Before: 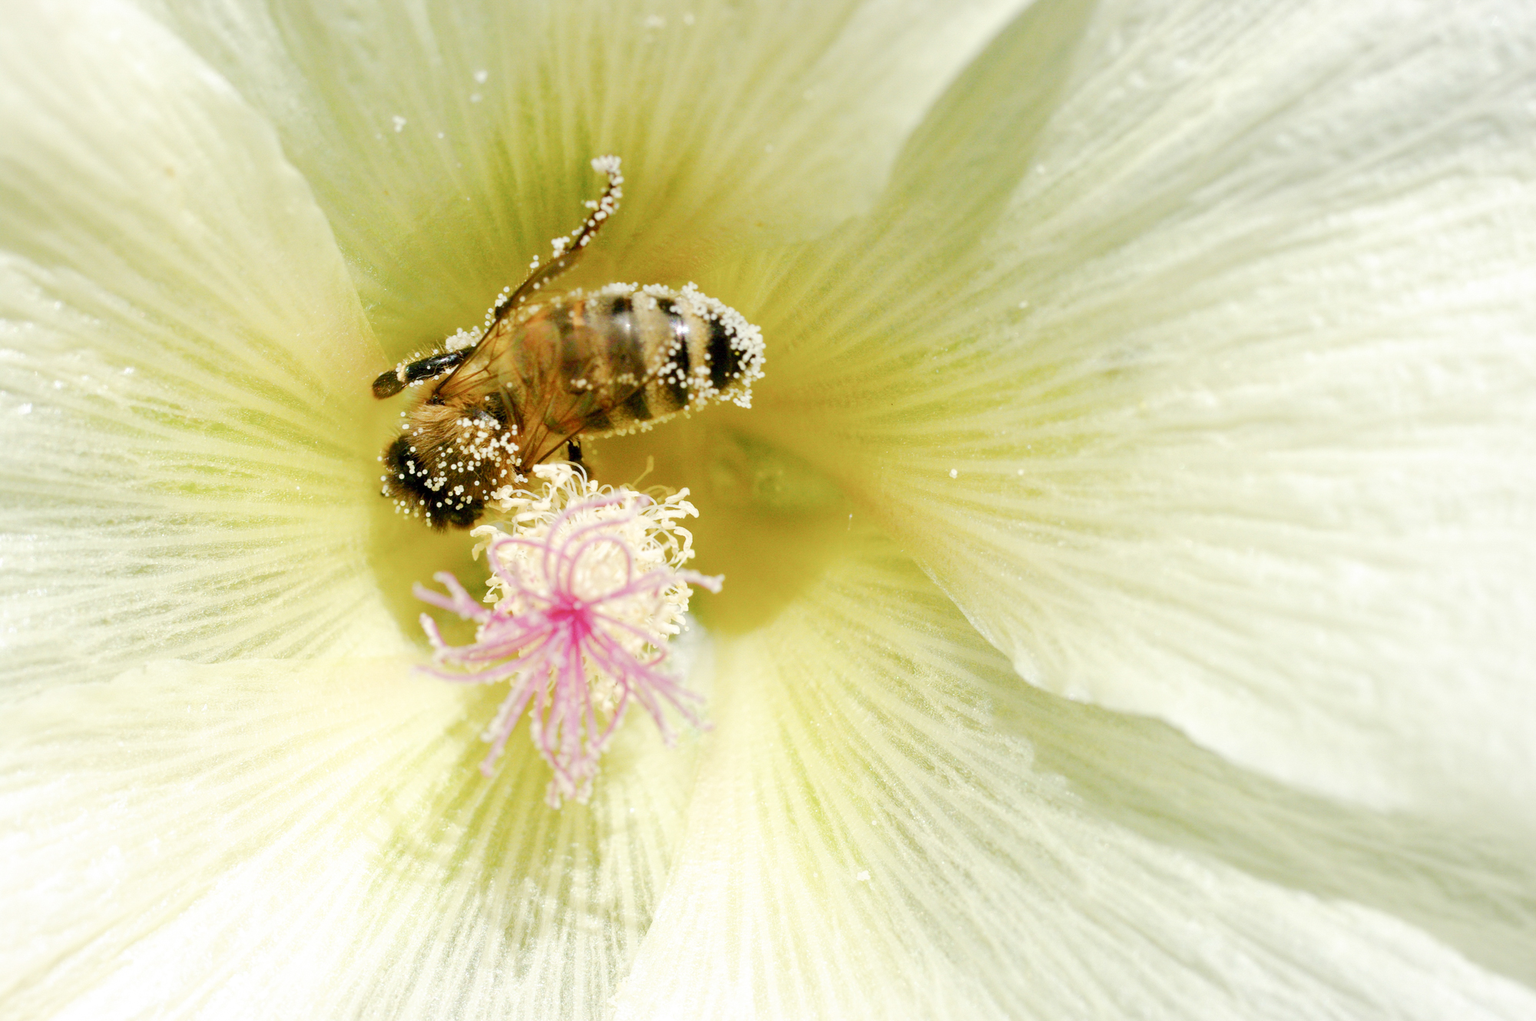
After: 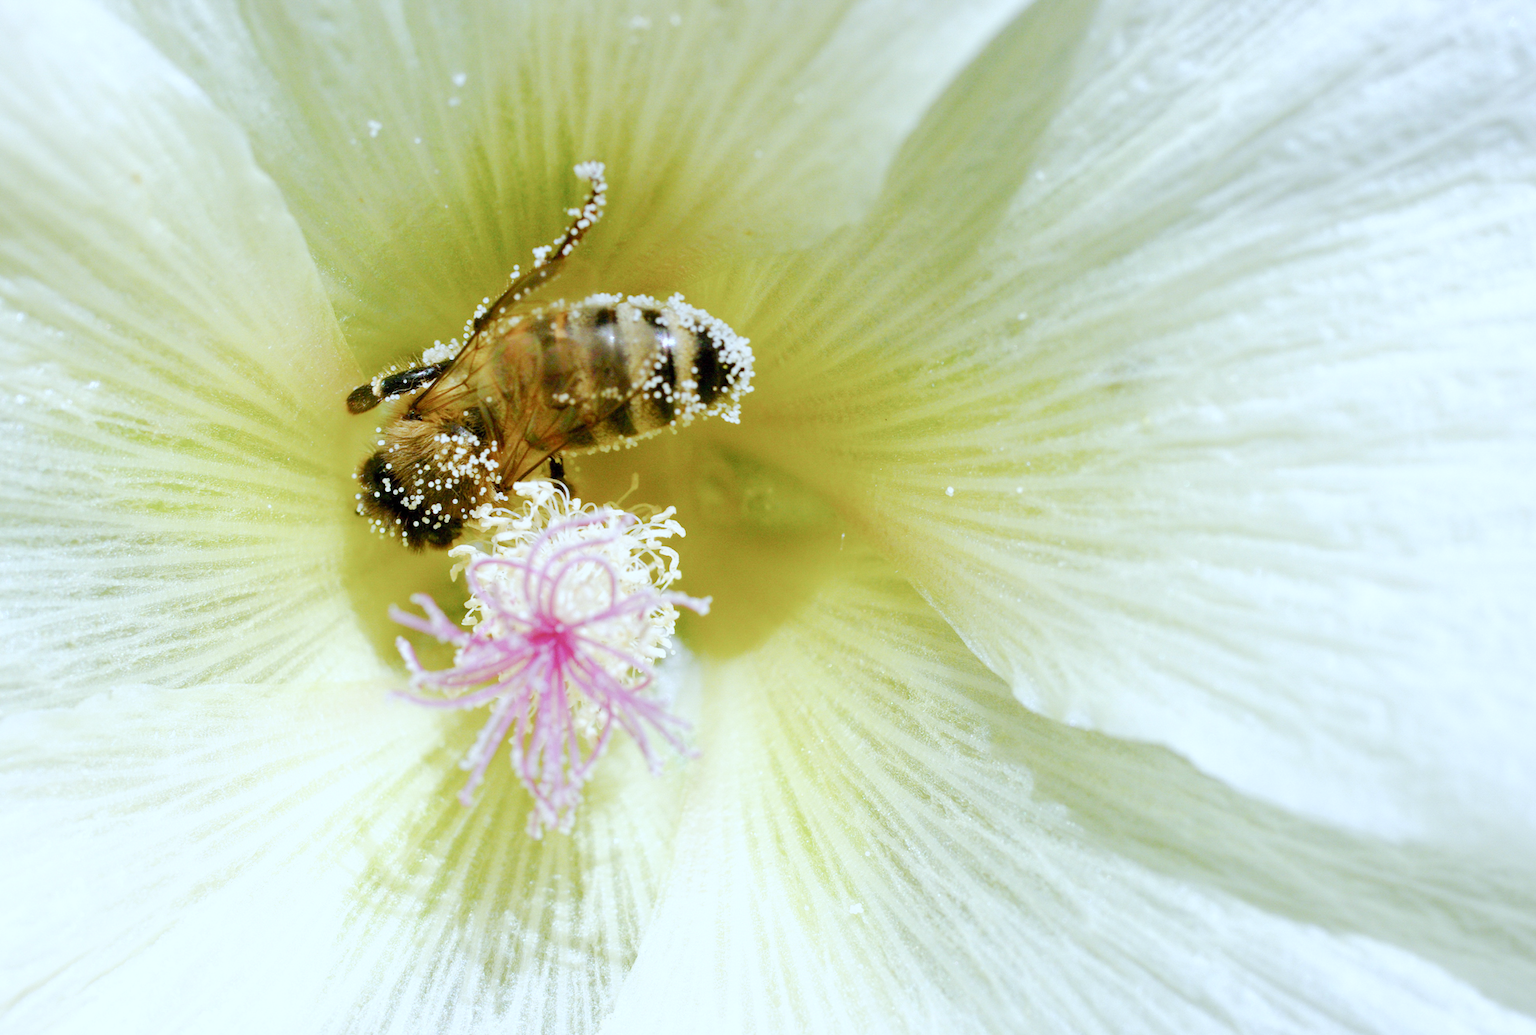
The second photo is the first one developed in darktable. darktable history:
white balance: red 0.926, green 1.003, blue 1.133
crop and rotate: left 2.536%, right 1.107%, bottom 2.246%
